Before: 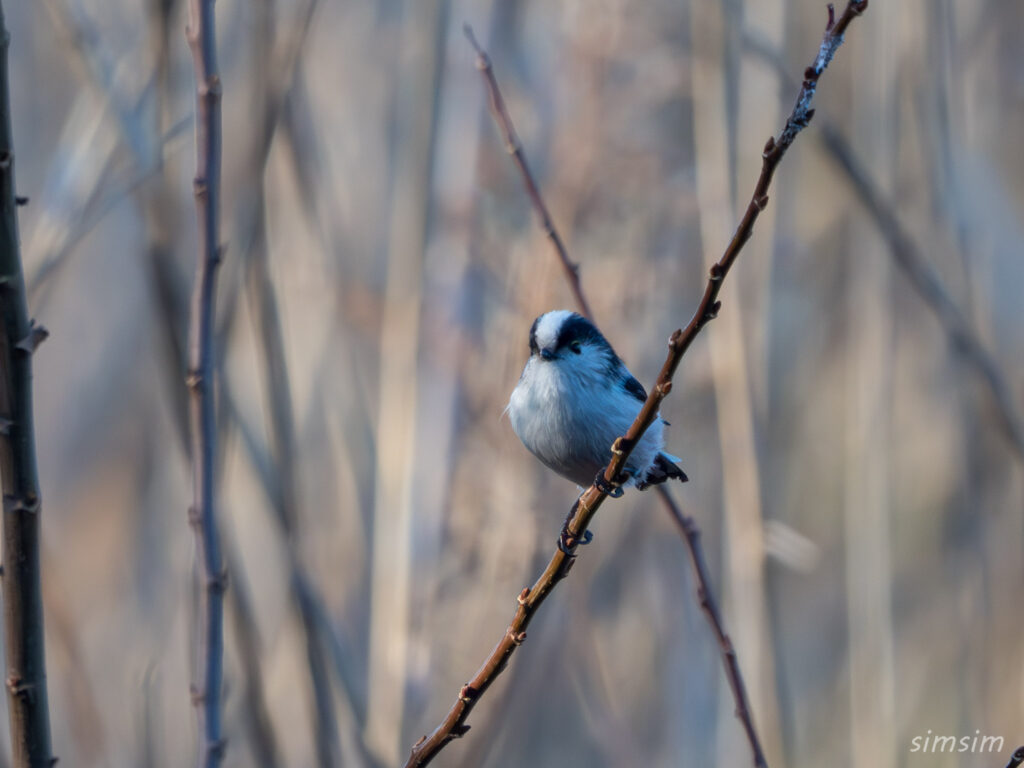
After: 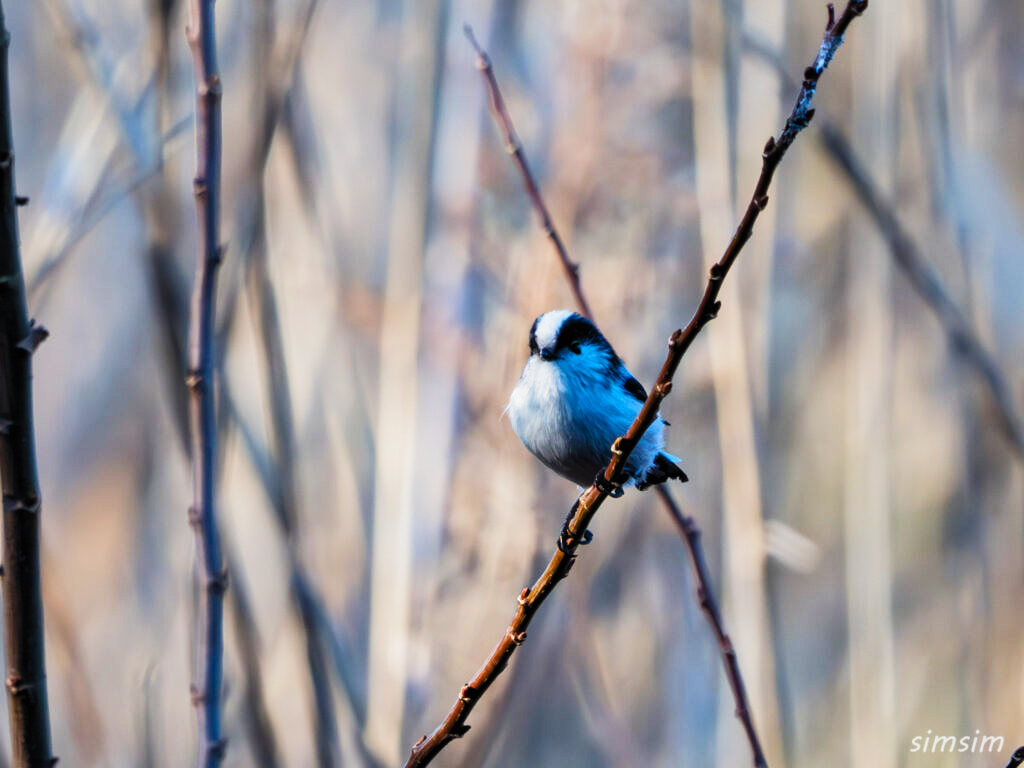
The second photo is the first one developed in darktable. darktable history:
filmic rgb: black relative exposure -6.43 EV, white relative exposure 2.43 EV, threshold 3 EV, hardness 5.27, latitude 0.1%, contrast 1.425, highlights saturation mix 2%, preserve chrominance no, color science v5 (2021), contrast in shadows safe, contrast in highlights safe, enable highlight reconstruction true
contrast brightness saturation: contrast 0.2, brightness 0.16, saturation 0.22
